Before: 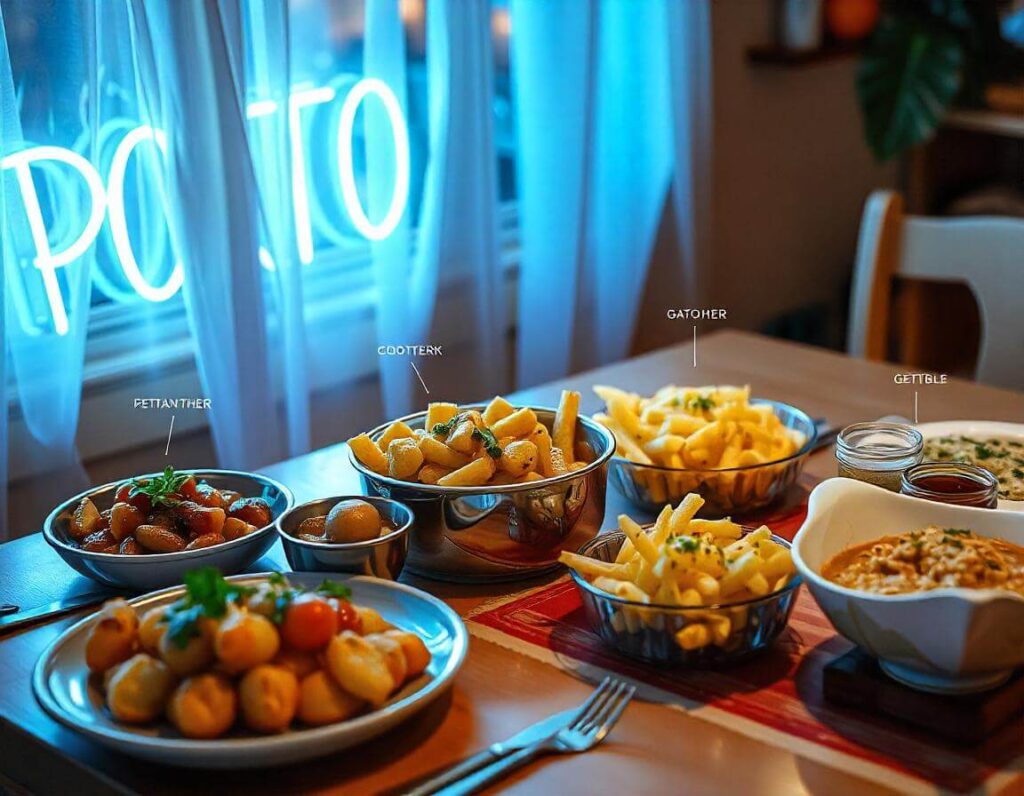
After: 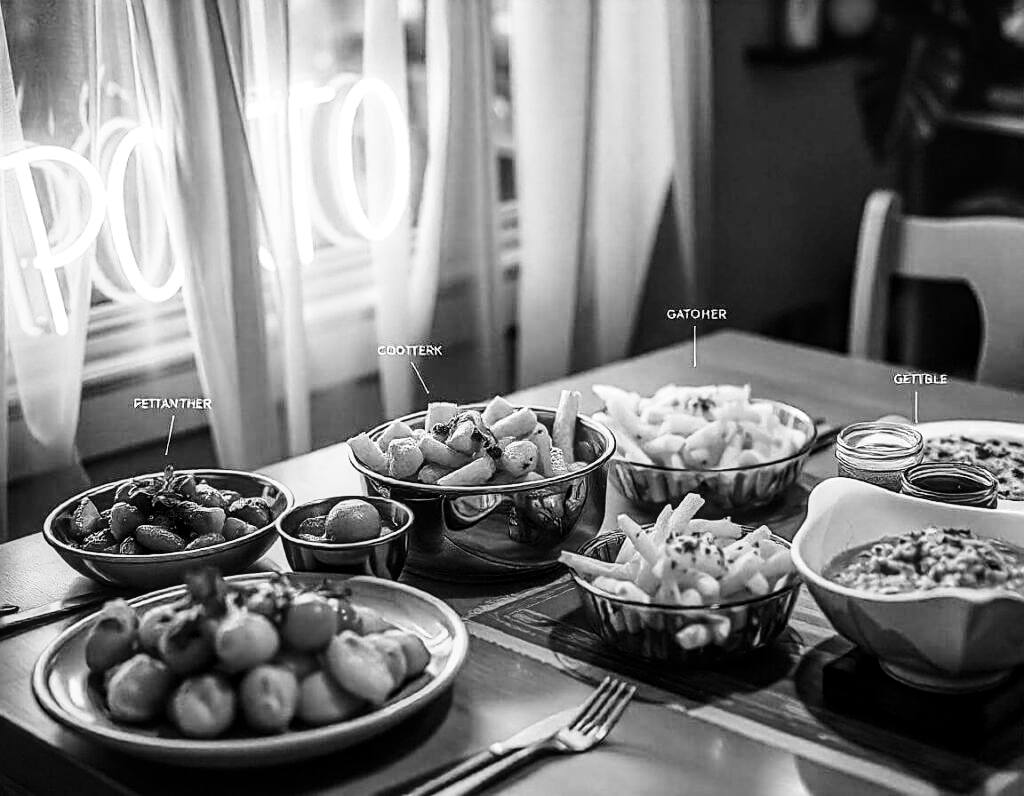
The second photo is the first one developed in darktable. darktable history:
contrast brightness saturation: contrast 0.12, brightness -0.12, saturation 0.2
base curve: curves: ch0 [(0, 0) (0.028, 0.03) (0.121, 0.232) (0.46, 0.748) (0.859, 0.968) (1, 1)], preserve colors none
monochrome: on, module defaults
local contrast: on, module defaults
color correction: highlights a* -6.69, highlights b* 0.49
sharpen: on, module defaults
